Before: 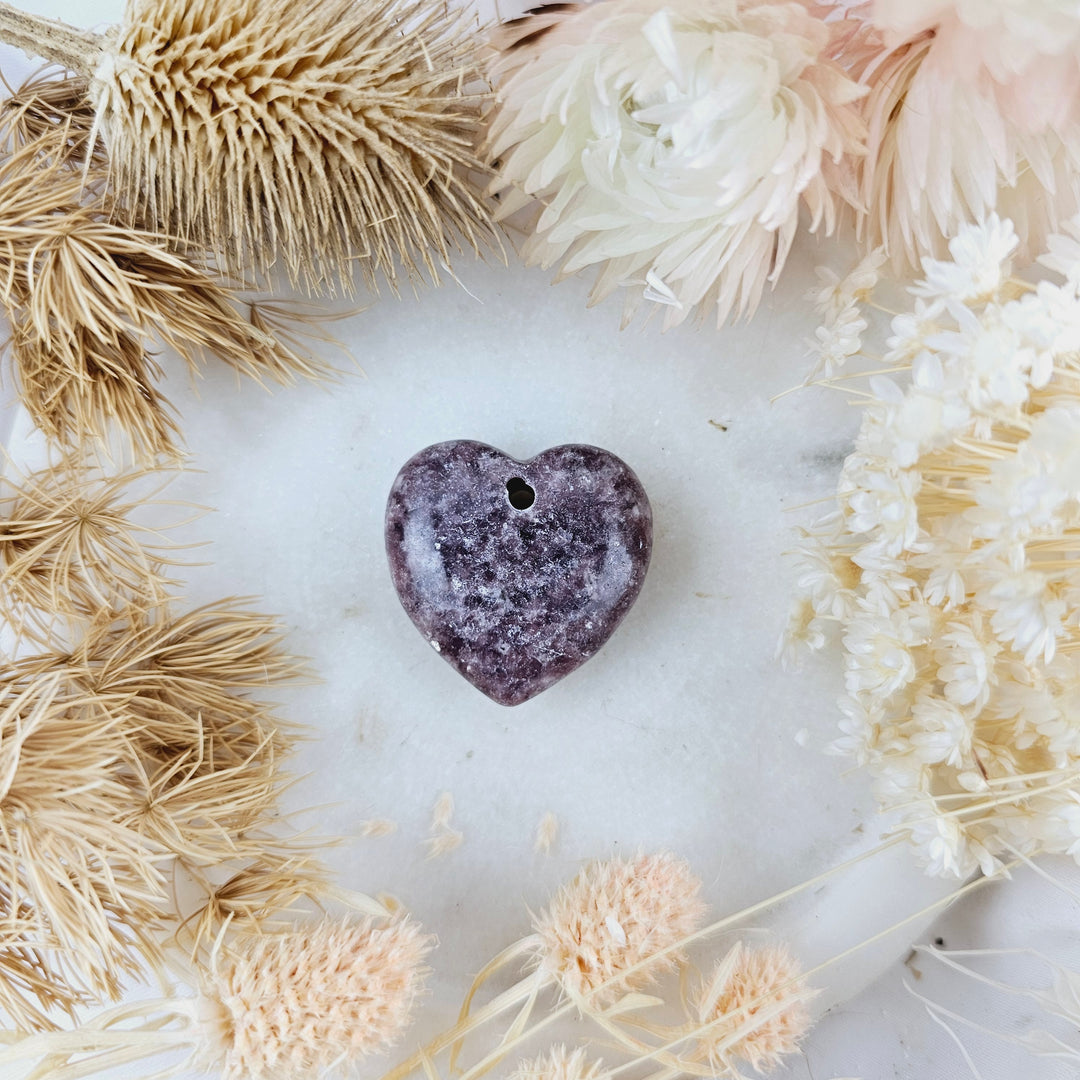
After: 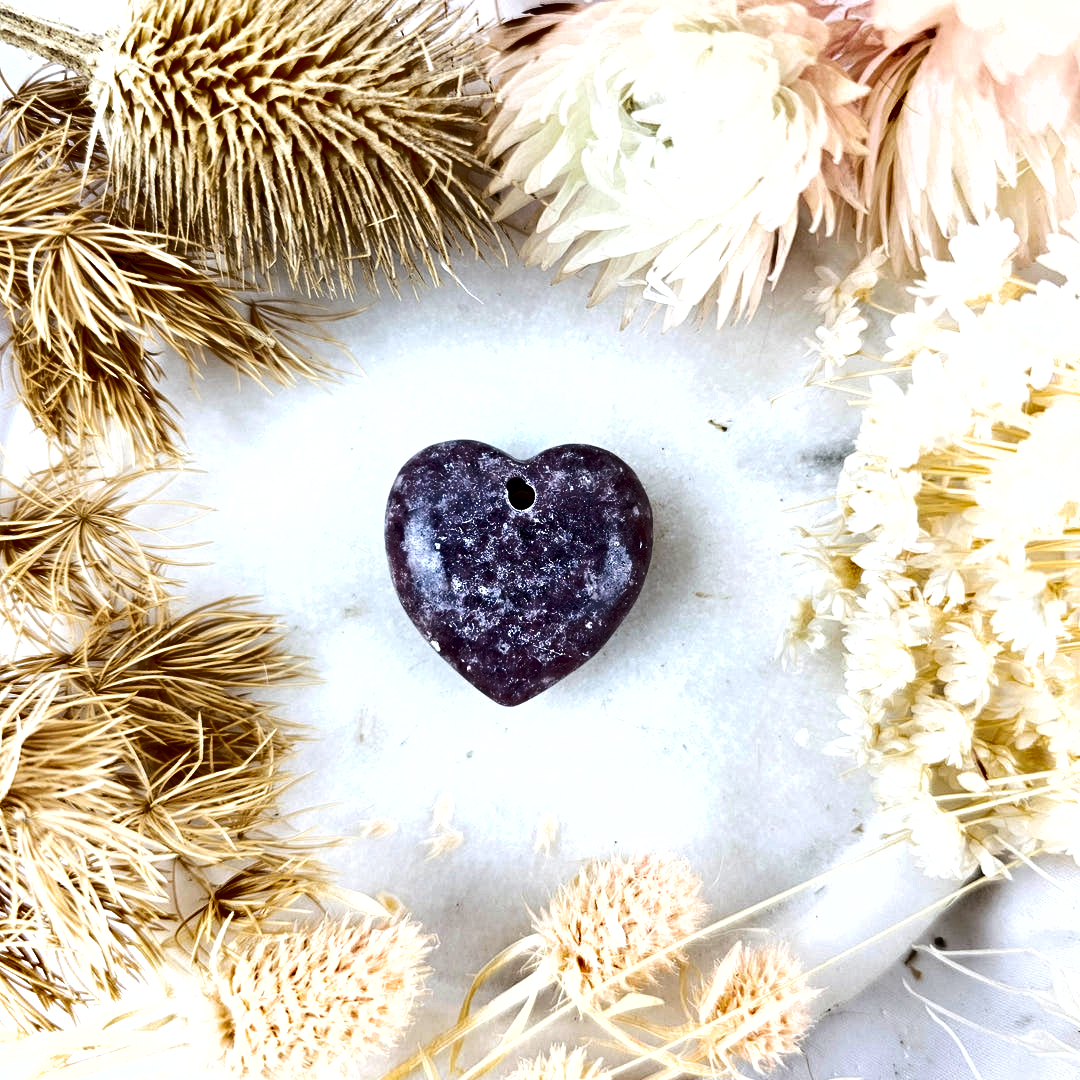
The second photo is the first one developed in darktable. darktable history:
exposure: black level correction 0.012, exposure 0.695 EV, compensate exposure bias true, compensate highlight preservation false
shadows and highlights: radius 262.93, soften with gaussian
contrast brightness saturation: contrast 0.065, brightness -0.143, saturation 0.113
